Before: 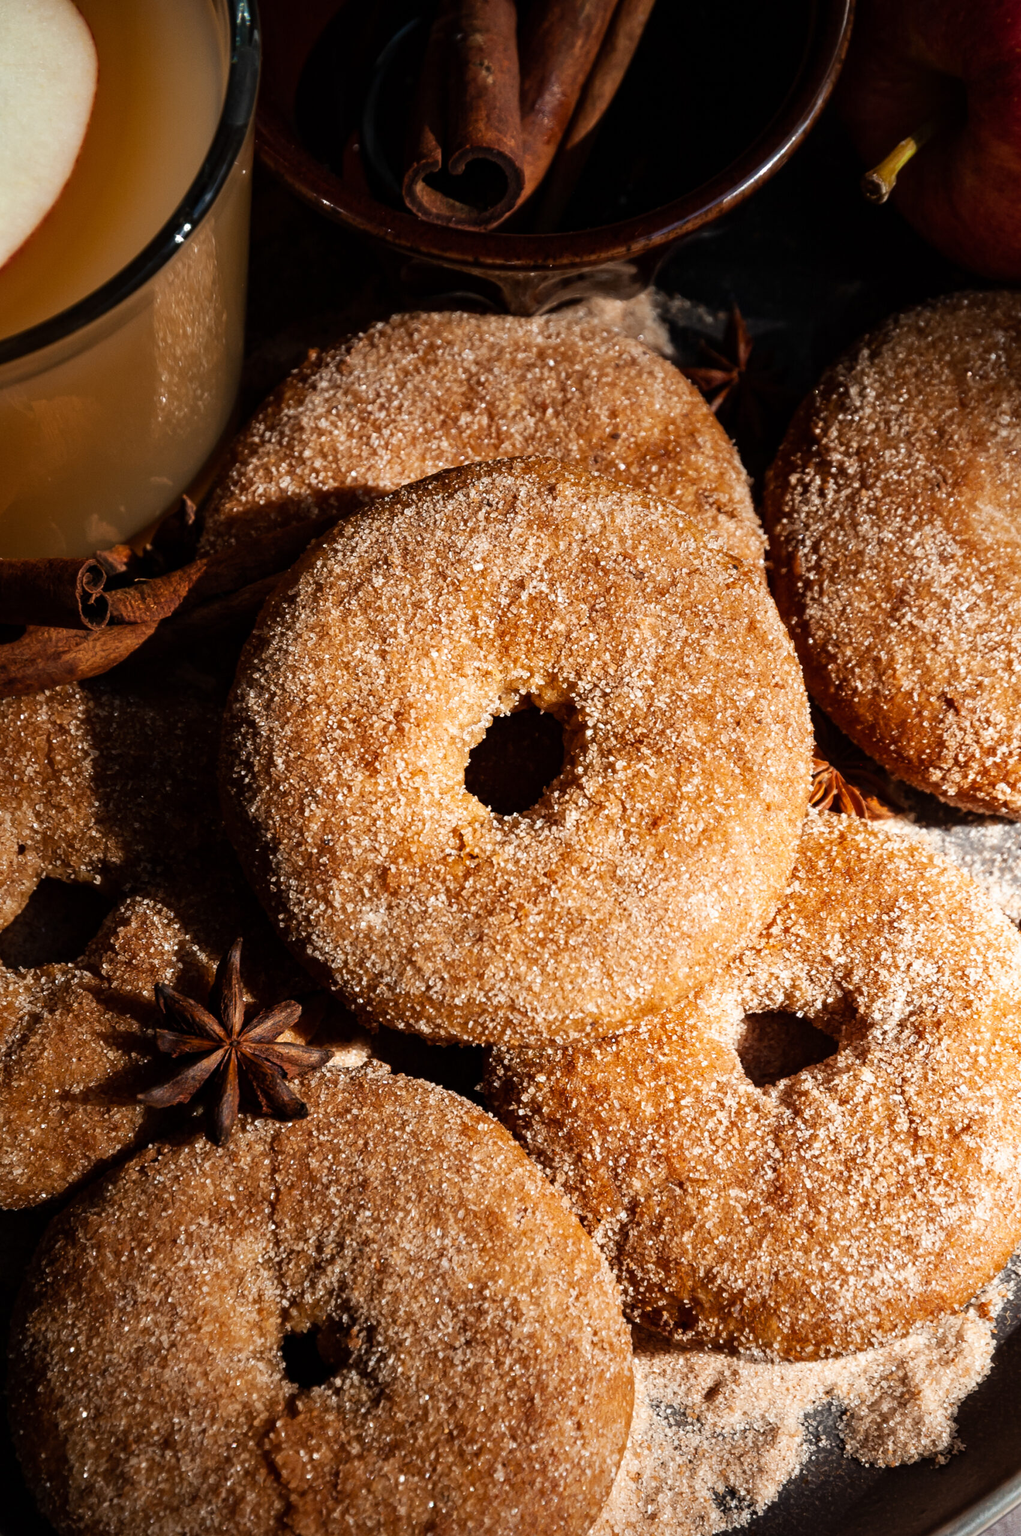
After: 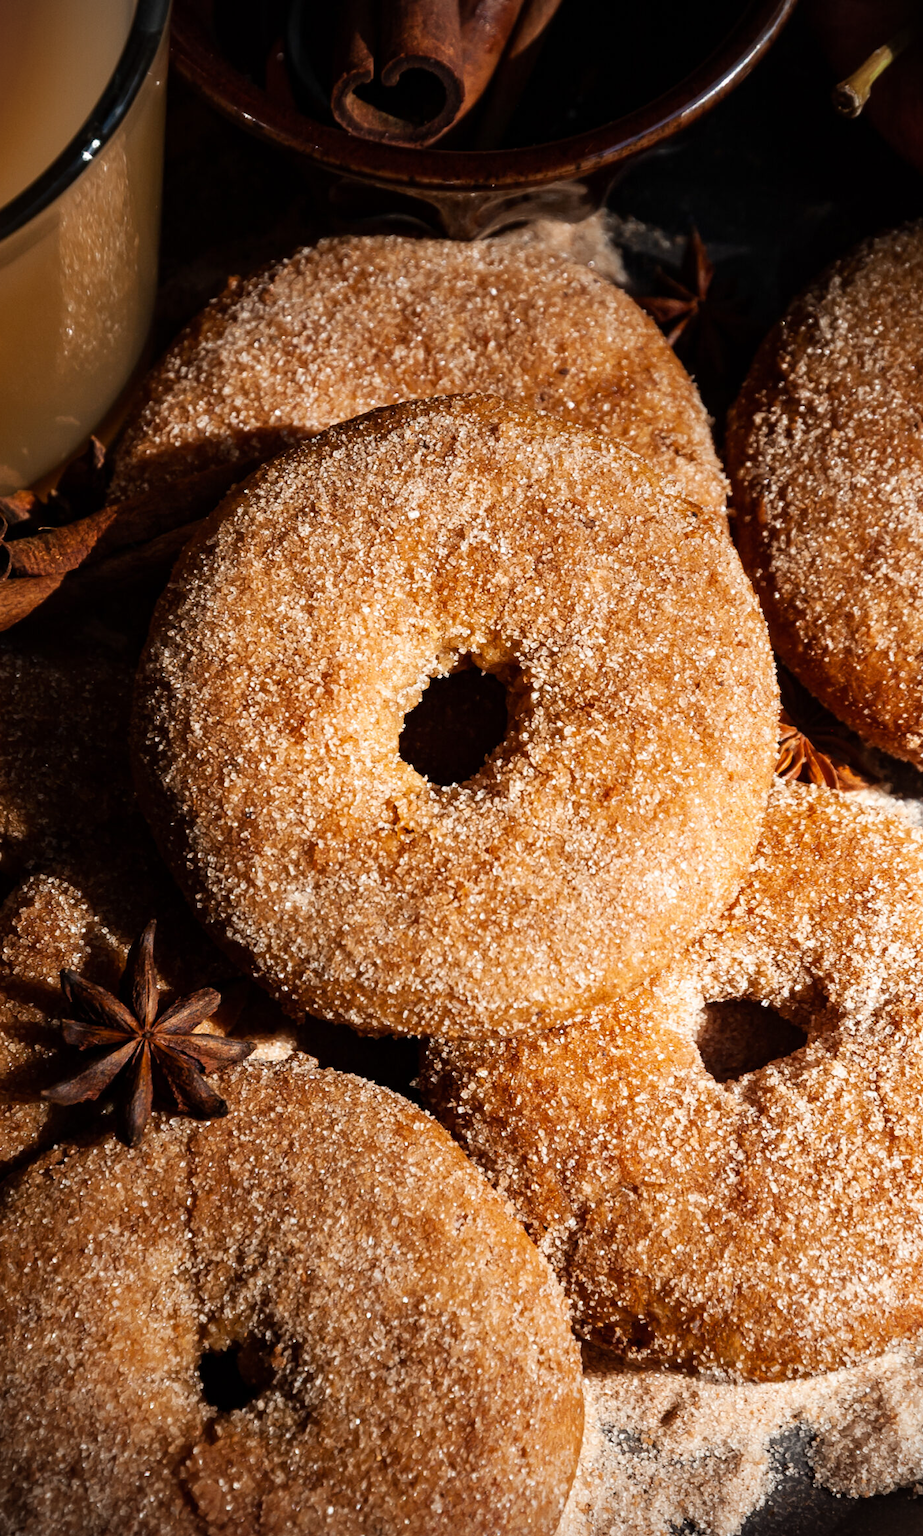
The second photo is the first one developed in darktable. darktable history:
crop: left 9.807%, top 6.259%, right 7.334%, bottom 2.177%
vignetting: fall-off start 91.19%
